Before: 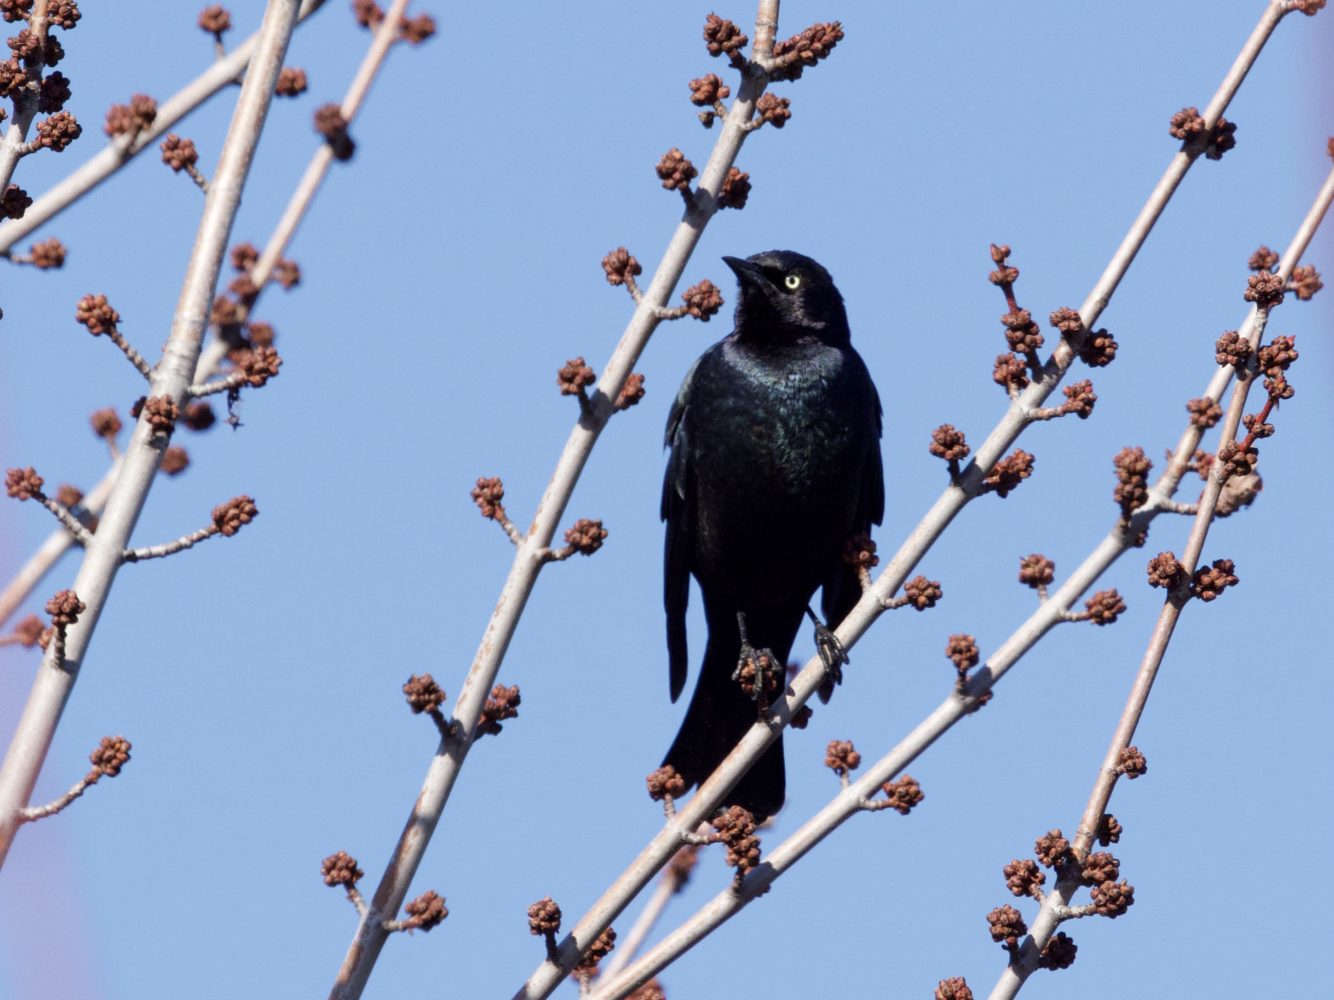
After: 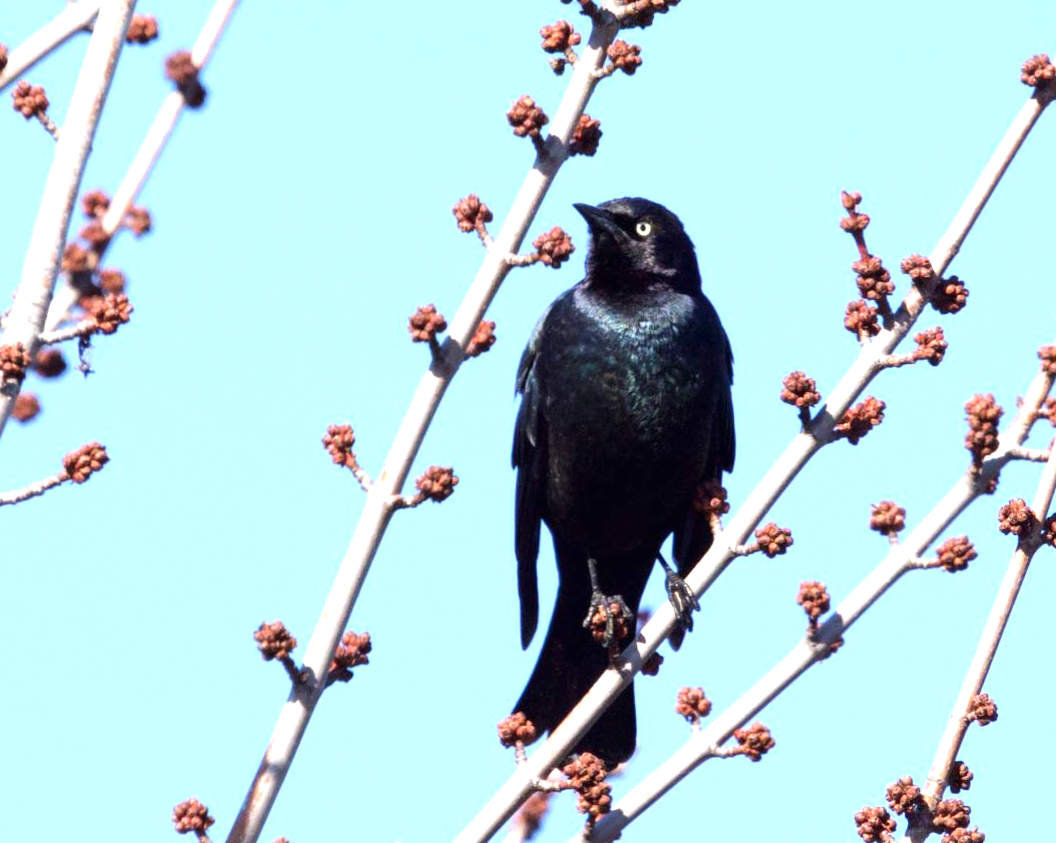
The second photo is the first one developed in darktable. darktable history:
exposure: black level correction 0, exposure 1.1 EV, compensate highlight preservation false
crop: left 11.225%, top 5.381%, right 9.565%, bottom 10.314%
